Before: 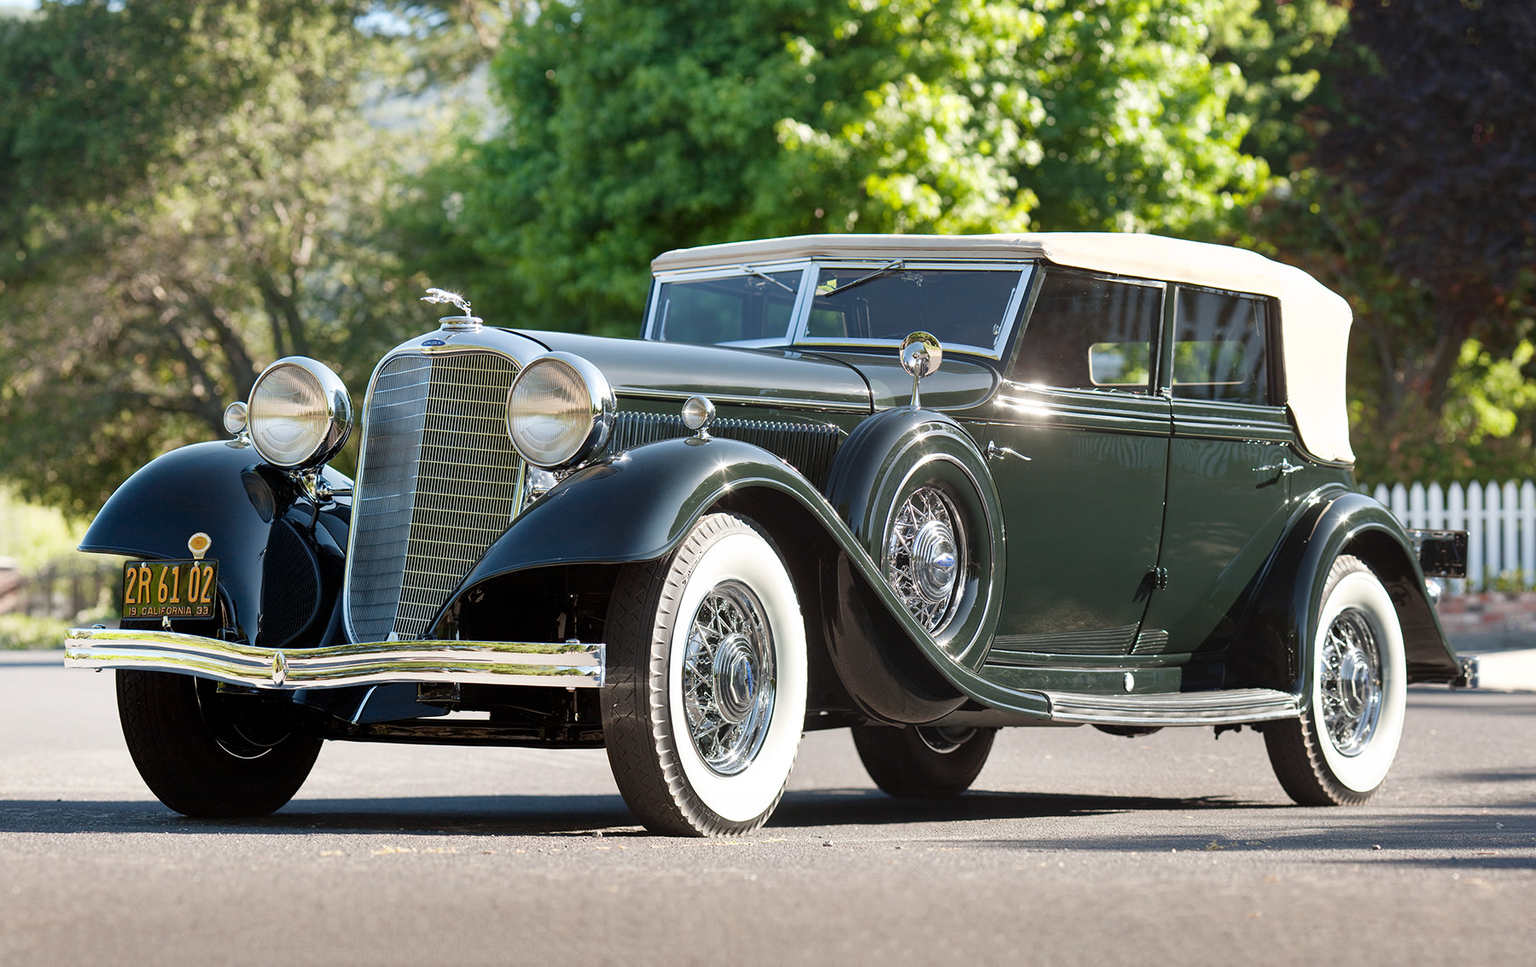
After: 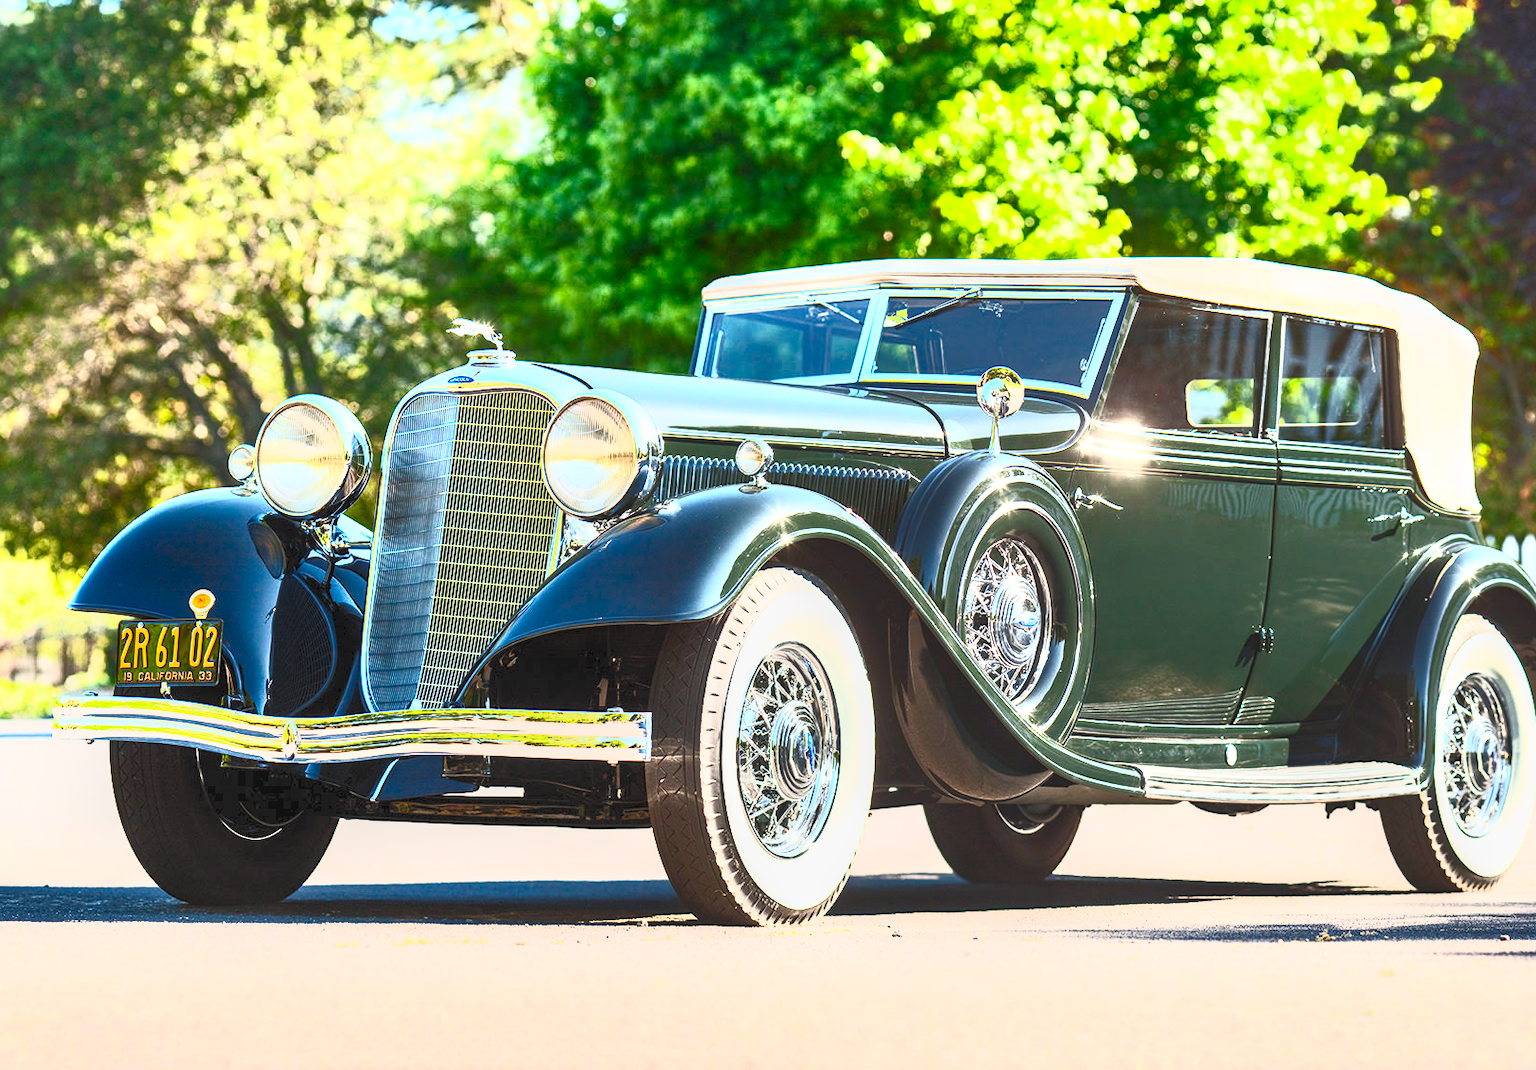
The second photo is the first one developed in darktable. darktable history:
crop and rotate: left 1.136%, right 8.49%
contrast equalizer: y [[0.5 ×6], [0.5 ×6], [0.5, 0.5, 0.501, 0.545, 0.707, 0.863], [0 ×6], [0 ×6]]
contrast brightness saturation: contrast 0.996, brightness 0.992, saturation 0.986
local contrast: on, module defaults
shadows and highlights: shadows 20.9, highlights -36.37, highlights color adjustment 56.24%, soften with gaussian
